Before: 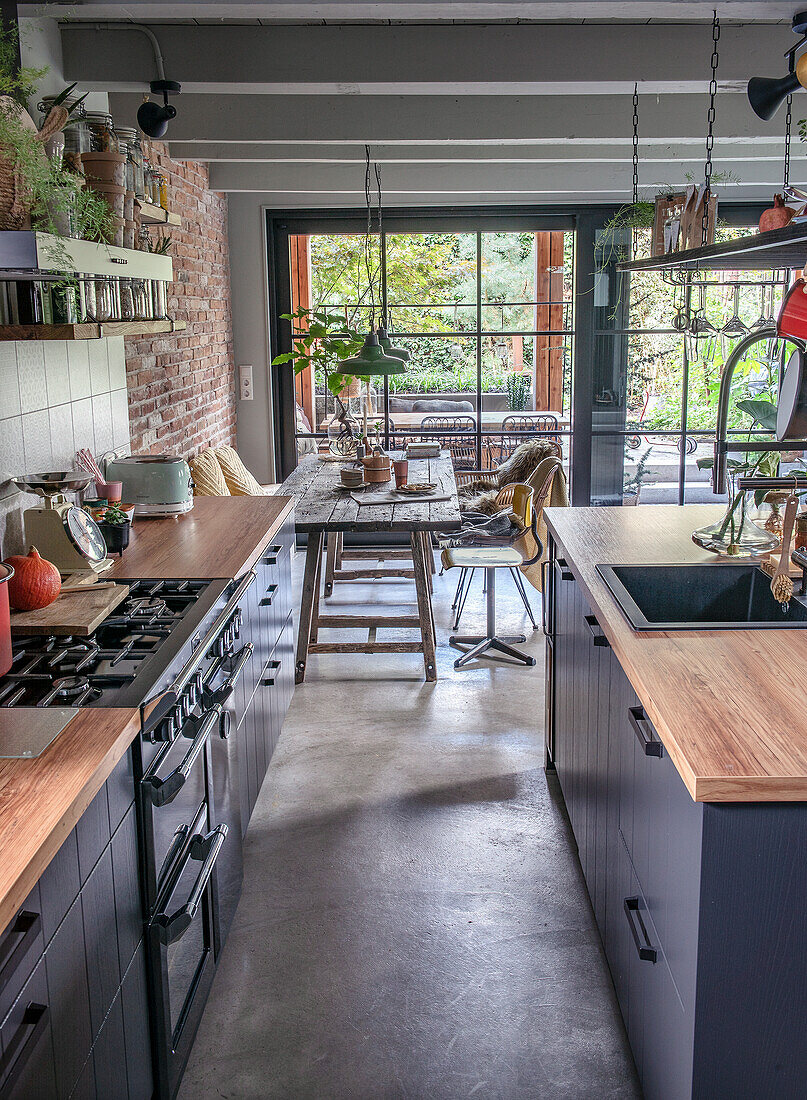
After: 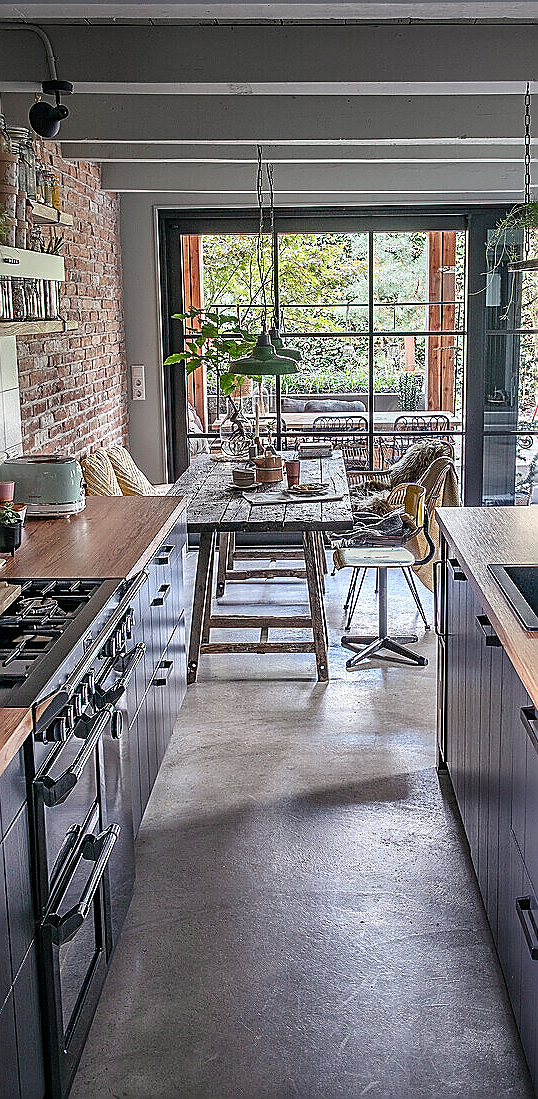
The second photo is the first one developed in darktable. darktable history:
sharpen: radius 1.418, amount 1.255, threshold 0.648
crop and rotate: left 13.414%, right 19.911%
